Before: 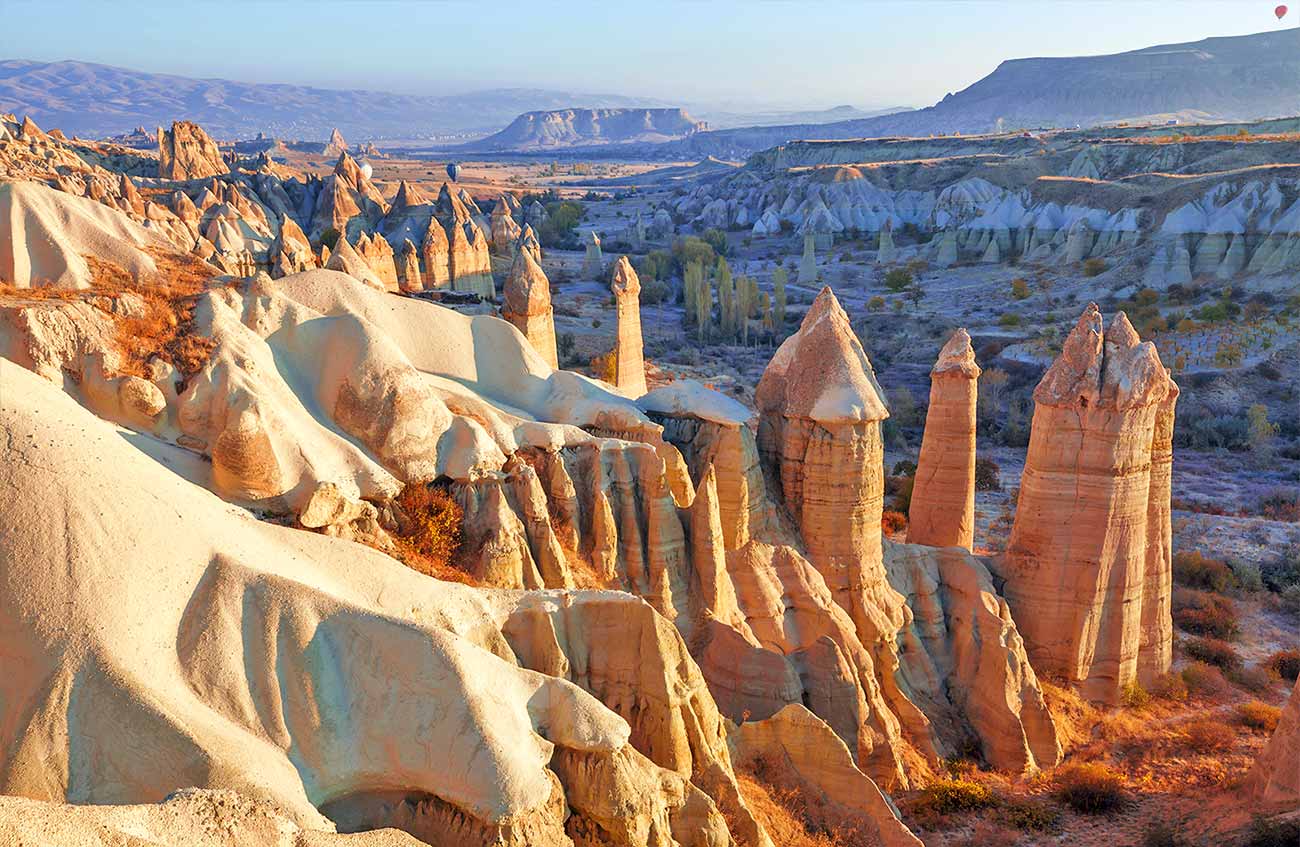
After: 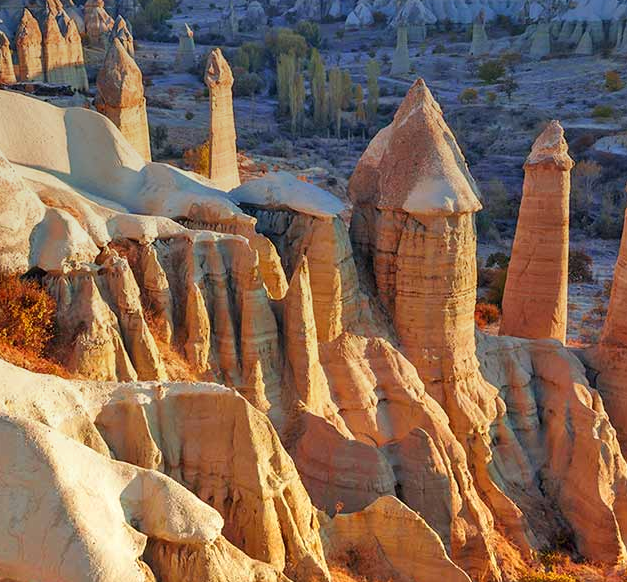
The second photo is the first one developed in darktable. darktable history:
graduated density: on, module defaults
crop: left 31.379%, top 24.658%, right 20.326%, bottom 6.628%
